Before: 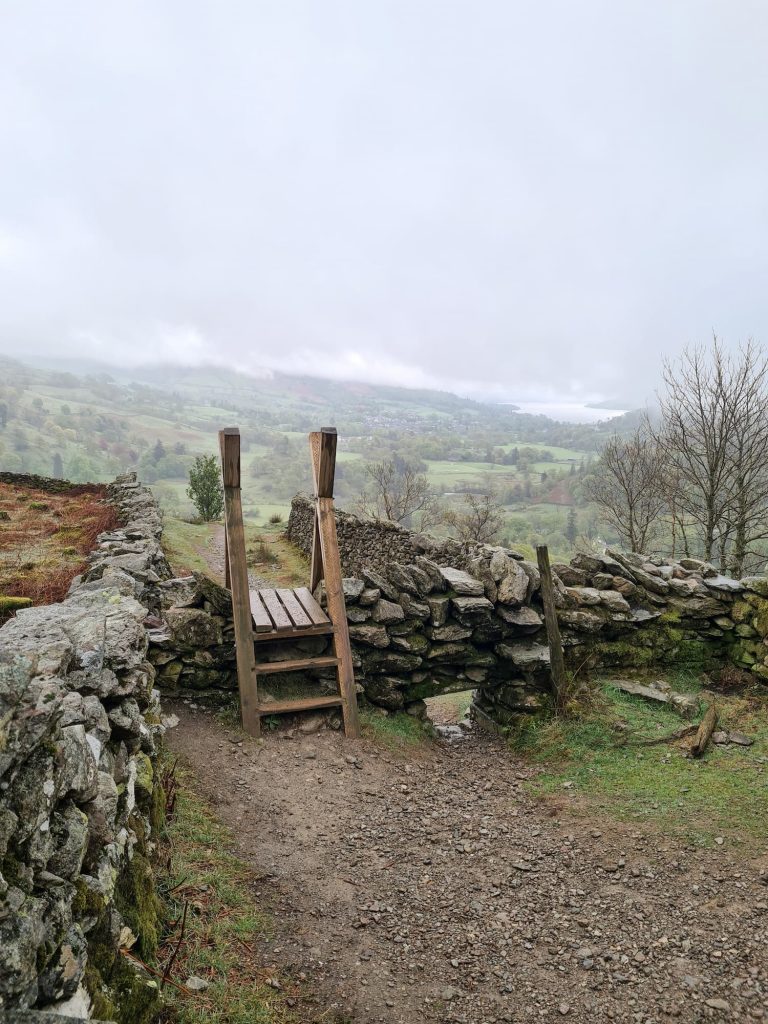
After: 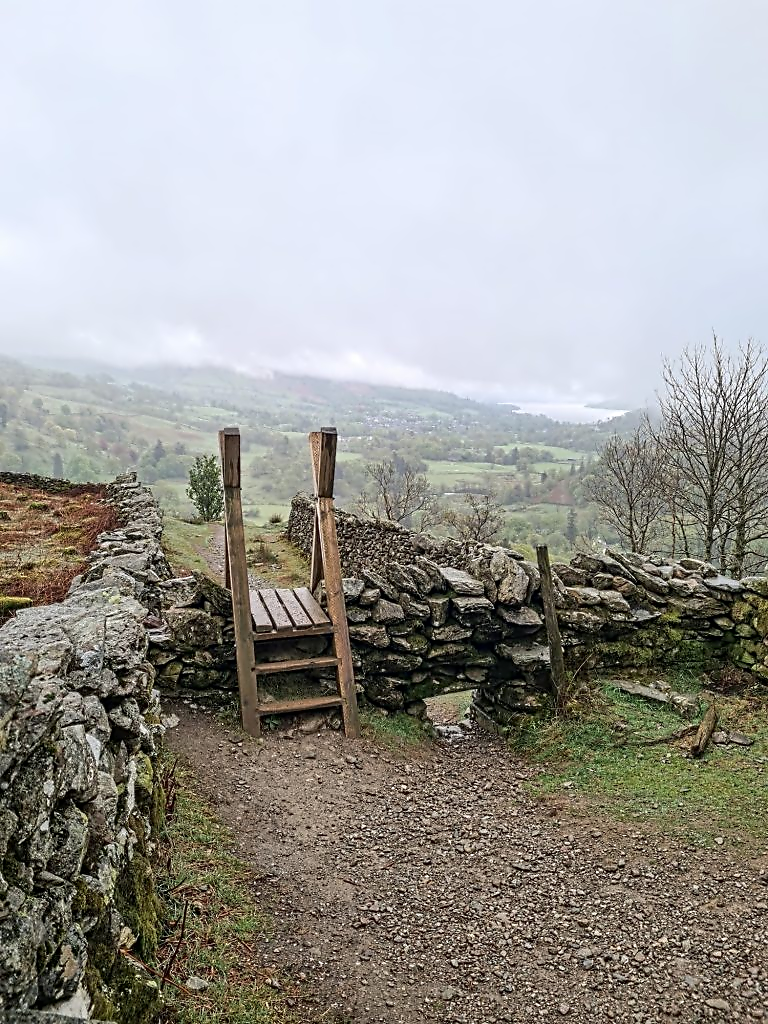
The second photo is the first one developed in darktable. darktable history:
contrast equalizer: y [[0.5, 0.5, 0.5, 0.515, 0.749, 0.84], [0.5 ×6], [0.5 ×6], [0, 0, 0, 0.001, 0.067, 0.262], [0 ×6]]
